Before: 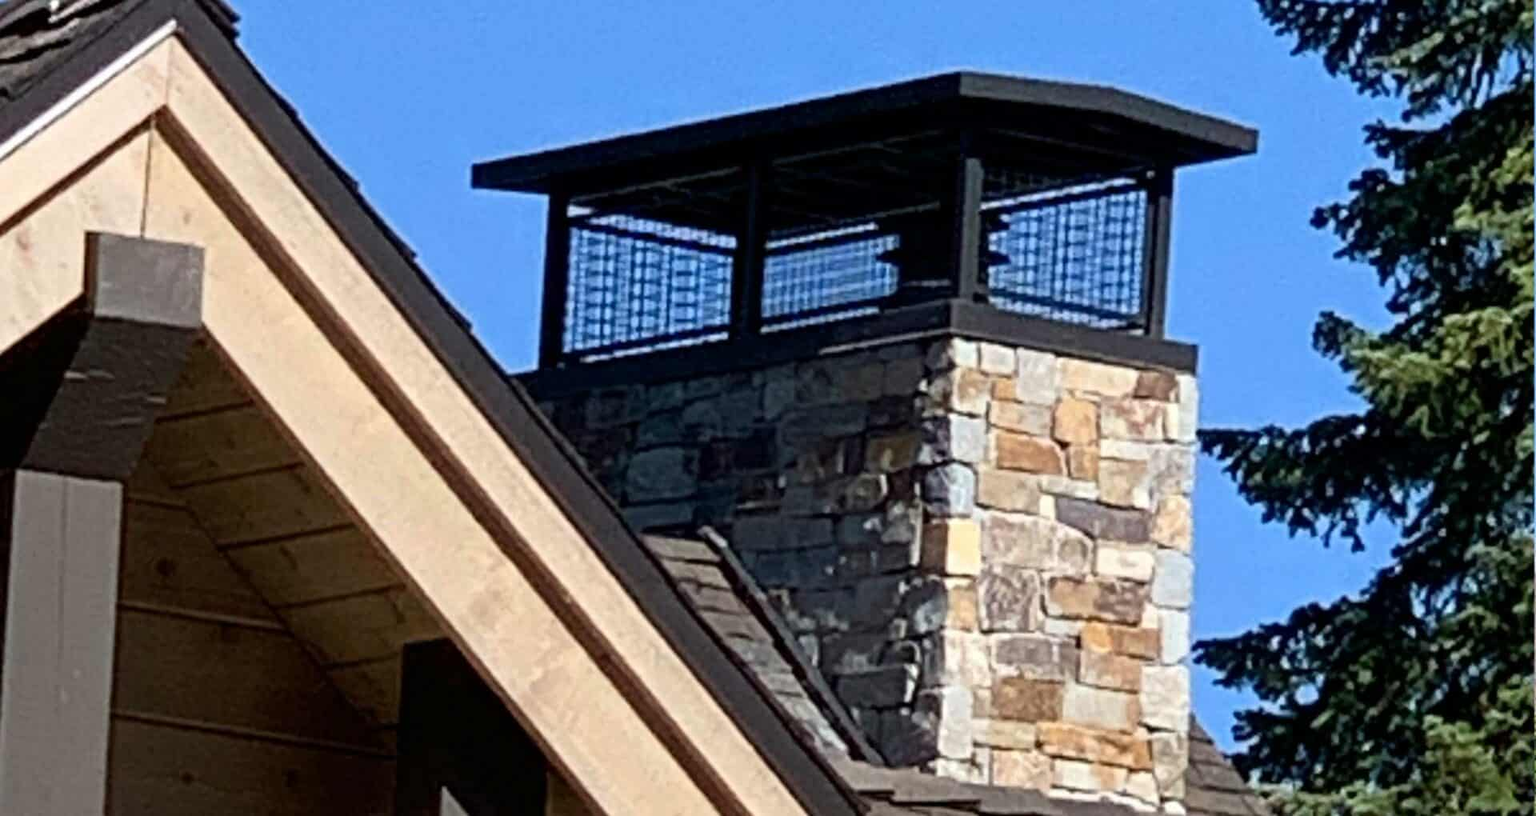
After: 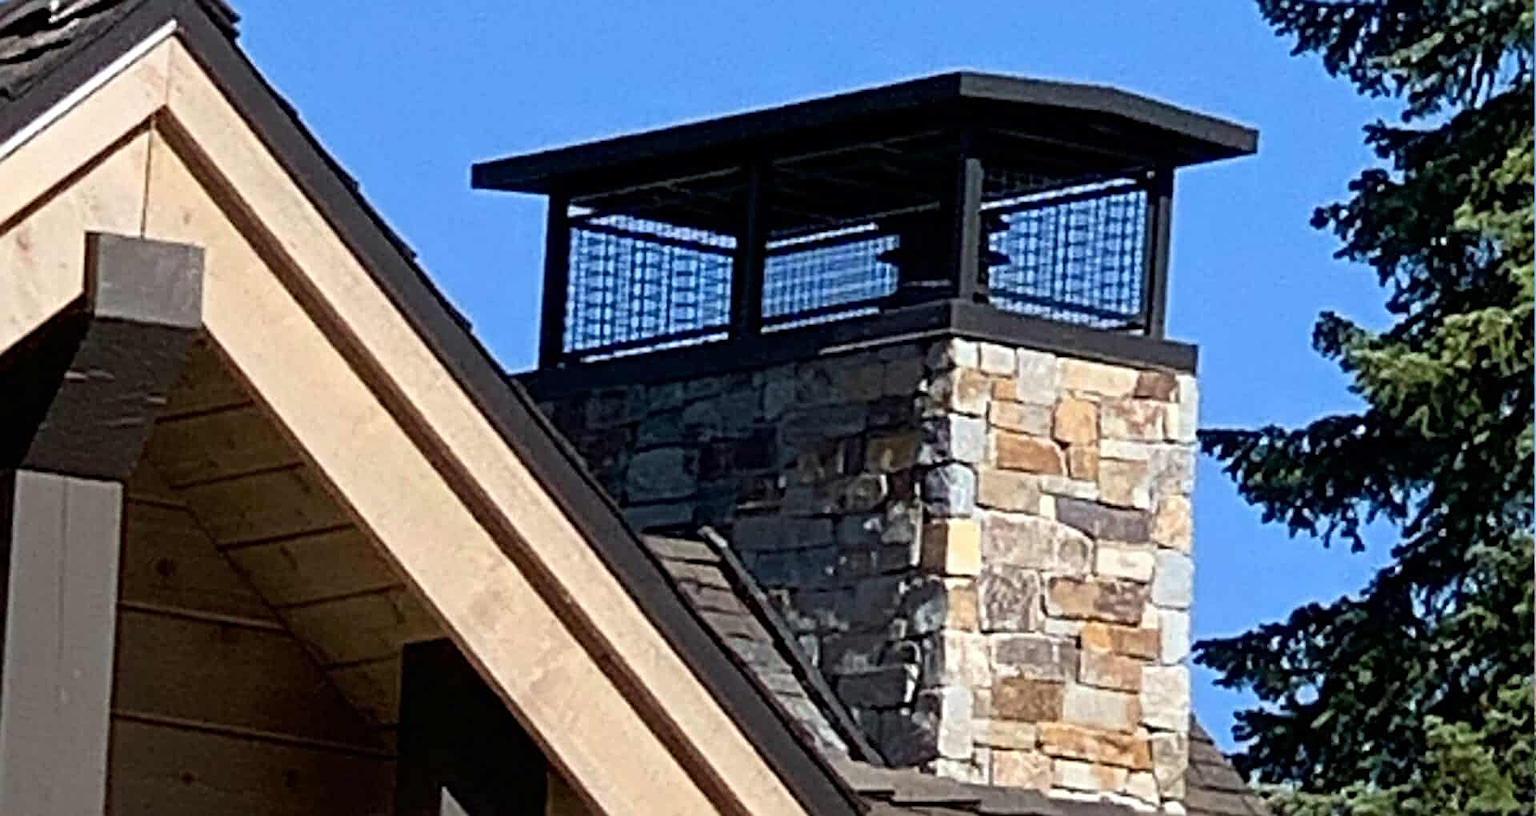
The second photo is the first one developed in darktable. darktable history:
sharpen: radius 3.072
